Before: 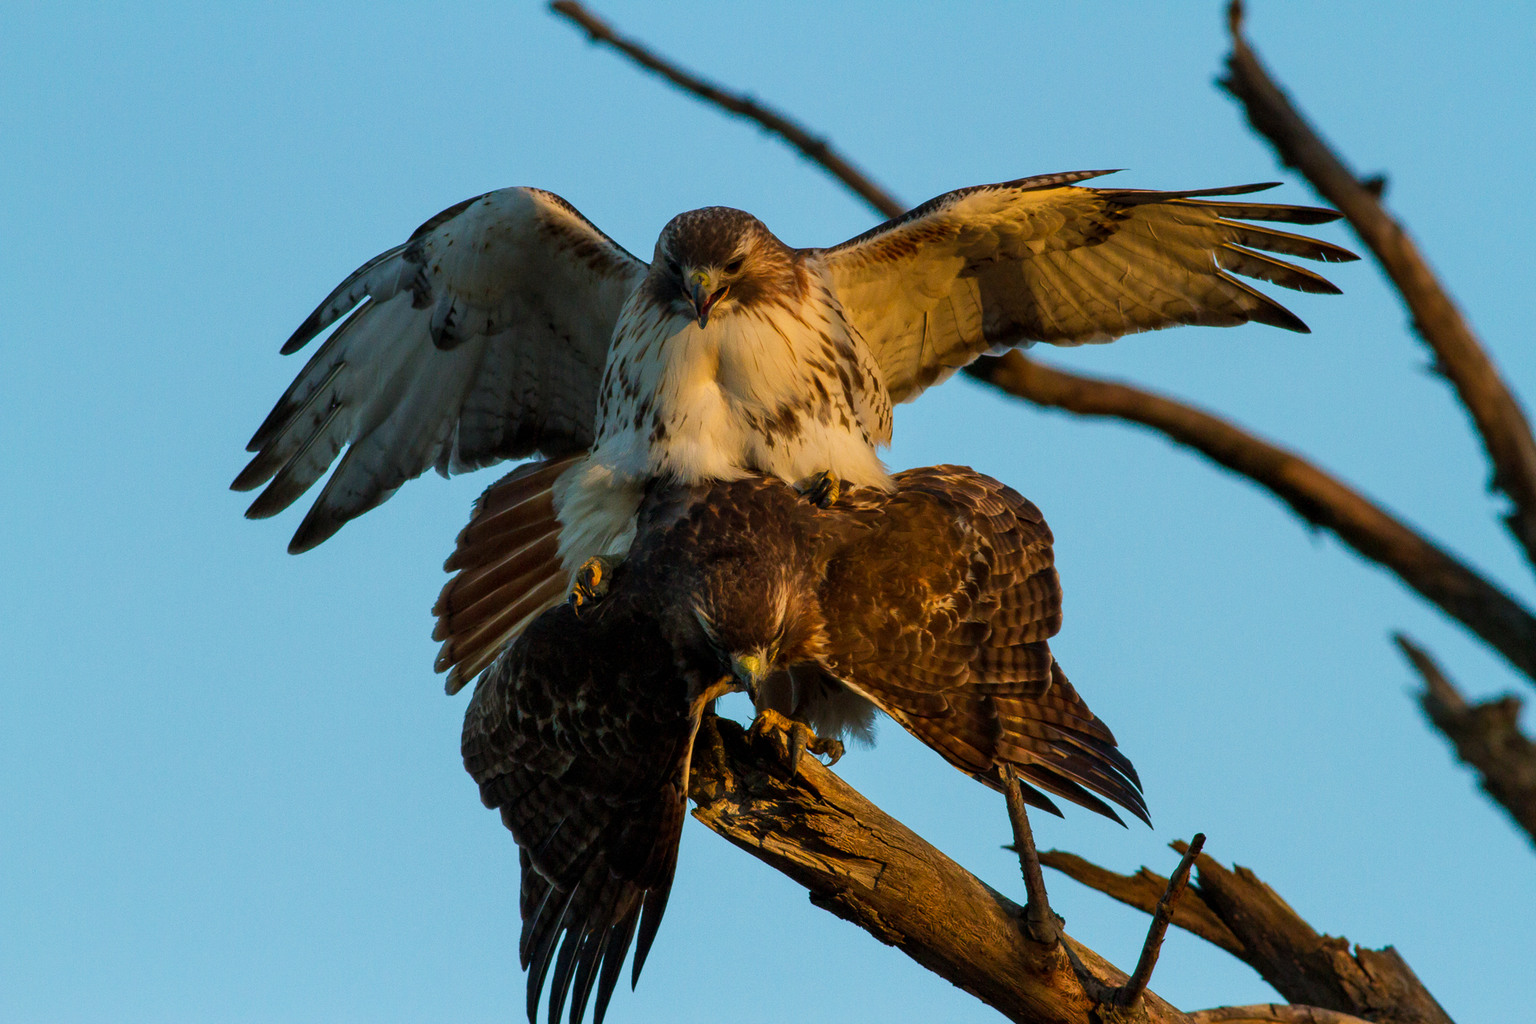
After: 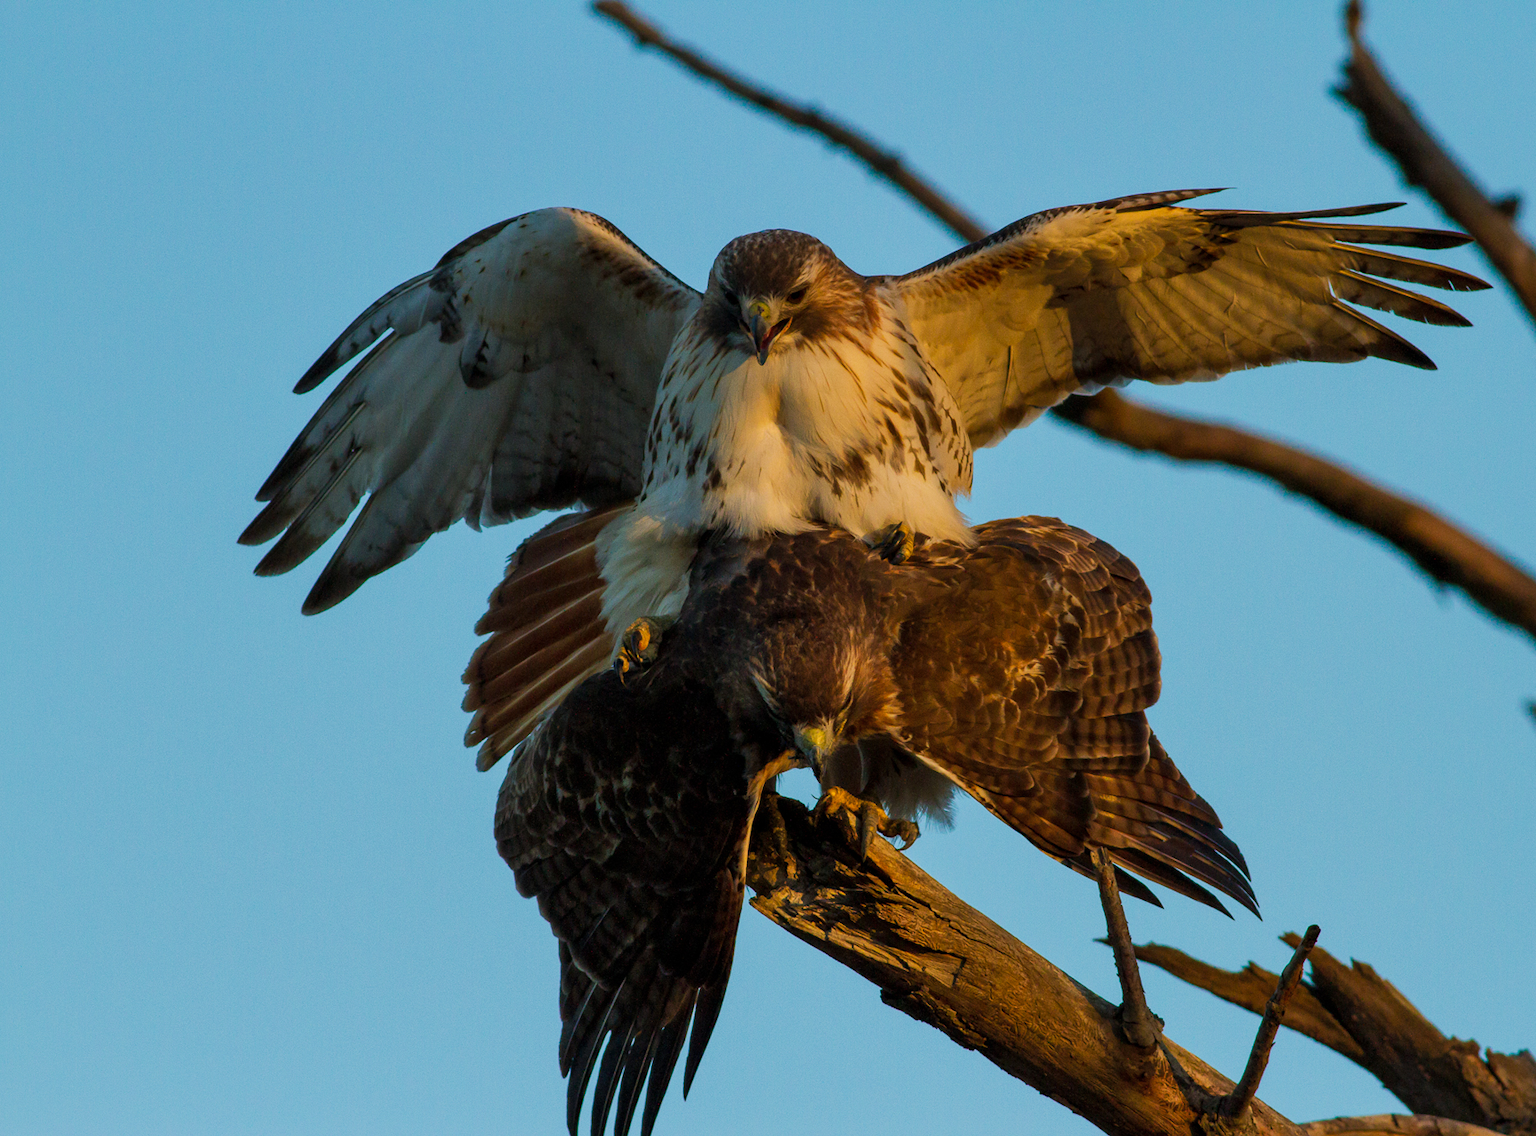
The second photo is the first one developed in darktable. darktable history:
crop and rotate: left 1.088%, right 8.807%
shadows and highlights: shadows 25, white point adjustment -3, highlights -30
